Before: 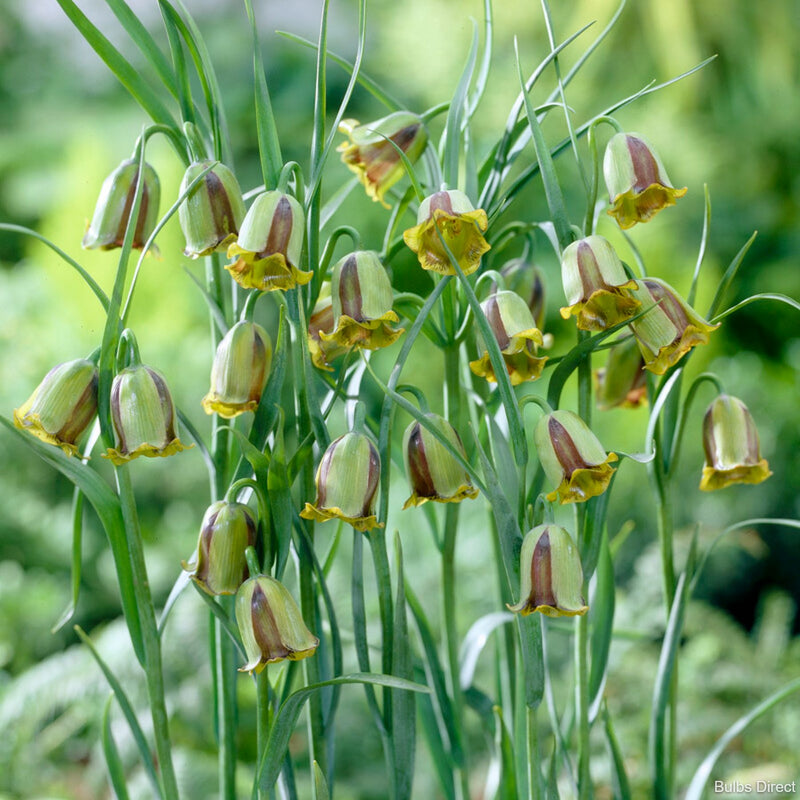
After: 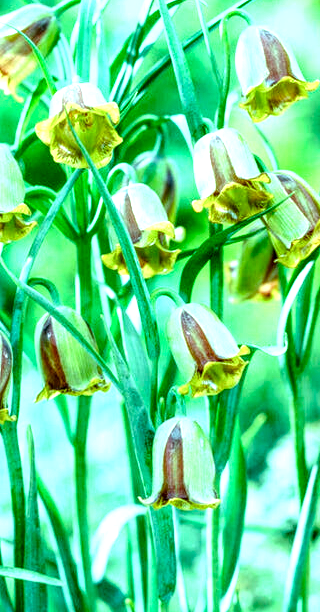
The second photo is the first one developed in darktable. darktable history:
crop: left 46.032%, top 13.466%, right 13.925%, bottom 9.961%
exposure: exposure 0.753 EV, compensate highlight preservation false
tone equalizer: -8 EV -0.712 EV, -7 EV -0.715 EV, -6 EV -0.616 EV, -5 EV -0.382 EV, -3 EV 0.404 EV, -2 EV 0.6 EV, -1 EV 0.684 EV, +0 EV 0.72 EV, mask exposure compensation -0.513 EV
color balance rgb: highlights gain › chroma 5.456%, highlights gain › hue 198.08°, perceptual saturation grading › global saturation 34.918%, perceptual saturation grading › highlights -29.853%, perceptual saturation grading › shadows 36.077%, global vibrance -16.213%, contrast -6.138%
local contrast: highlights 15%, shadows 38%, detail 184%, midtone range 0.467
